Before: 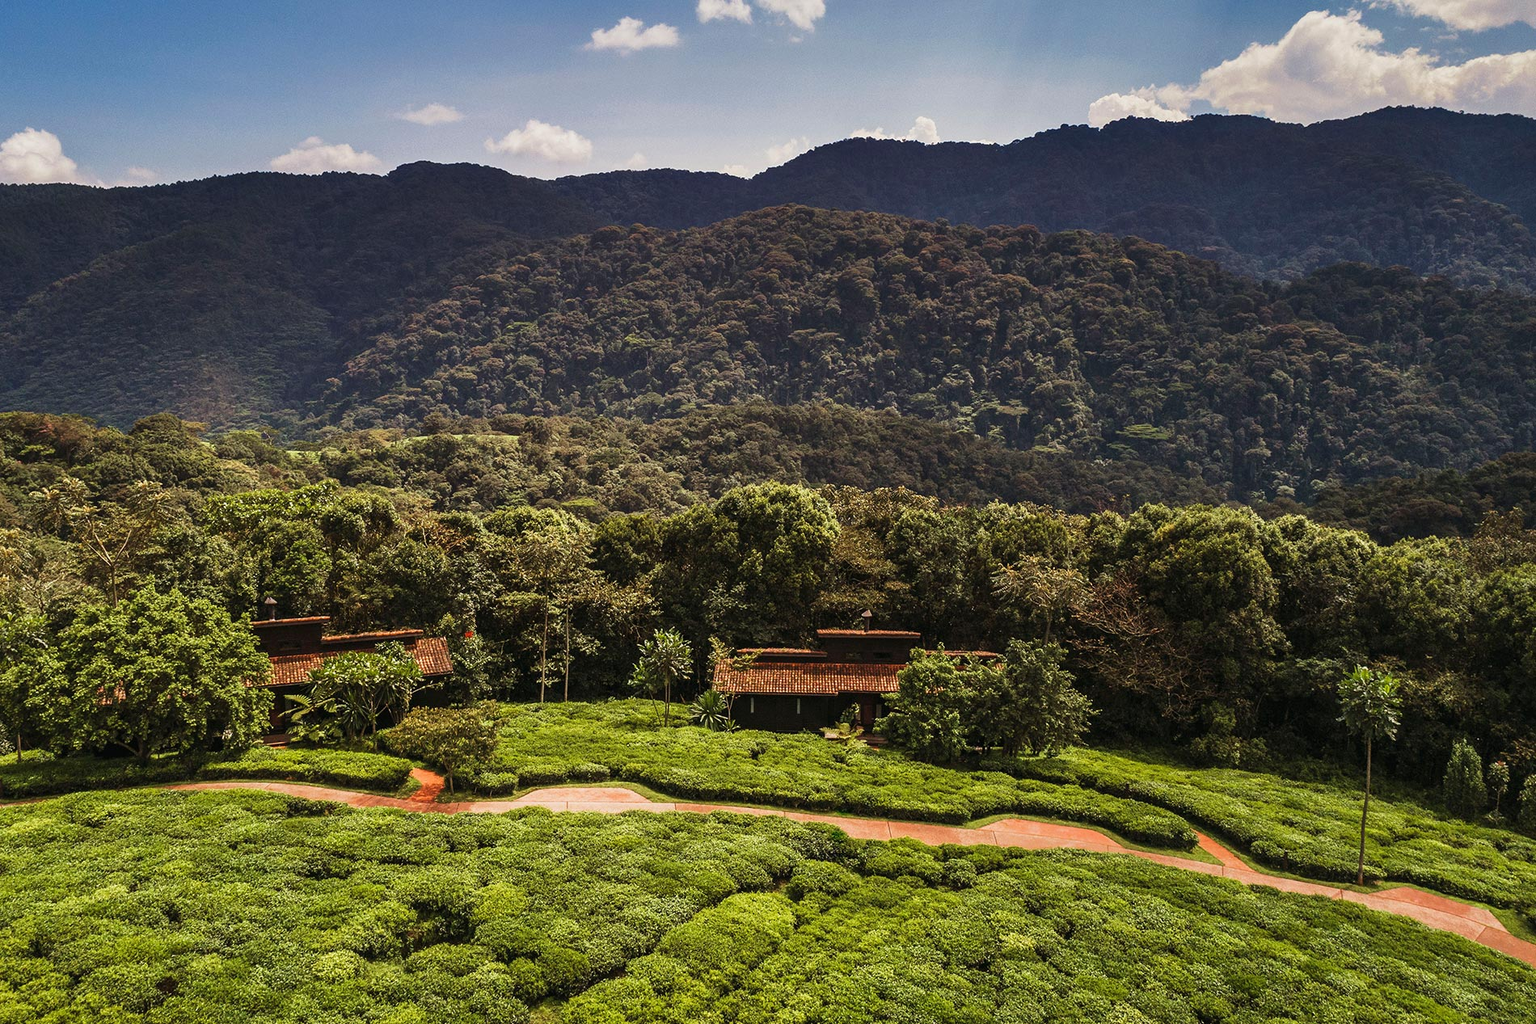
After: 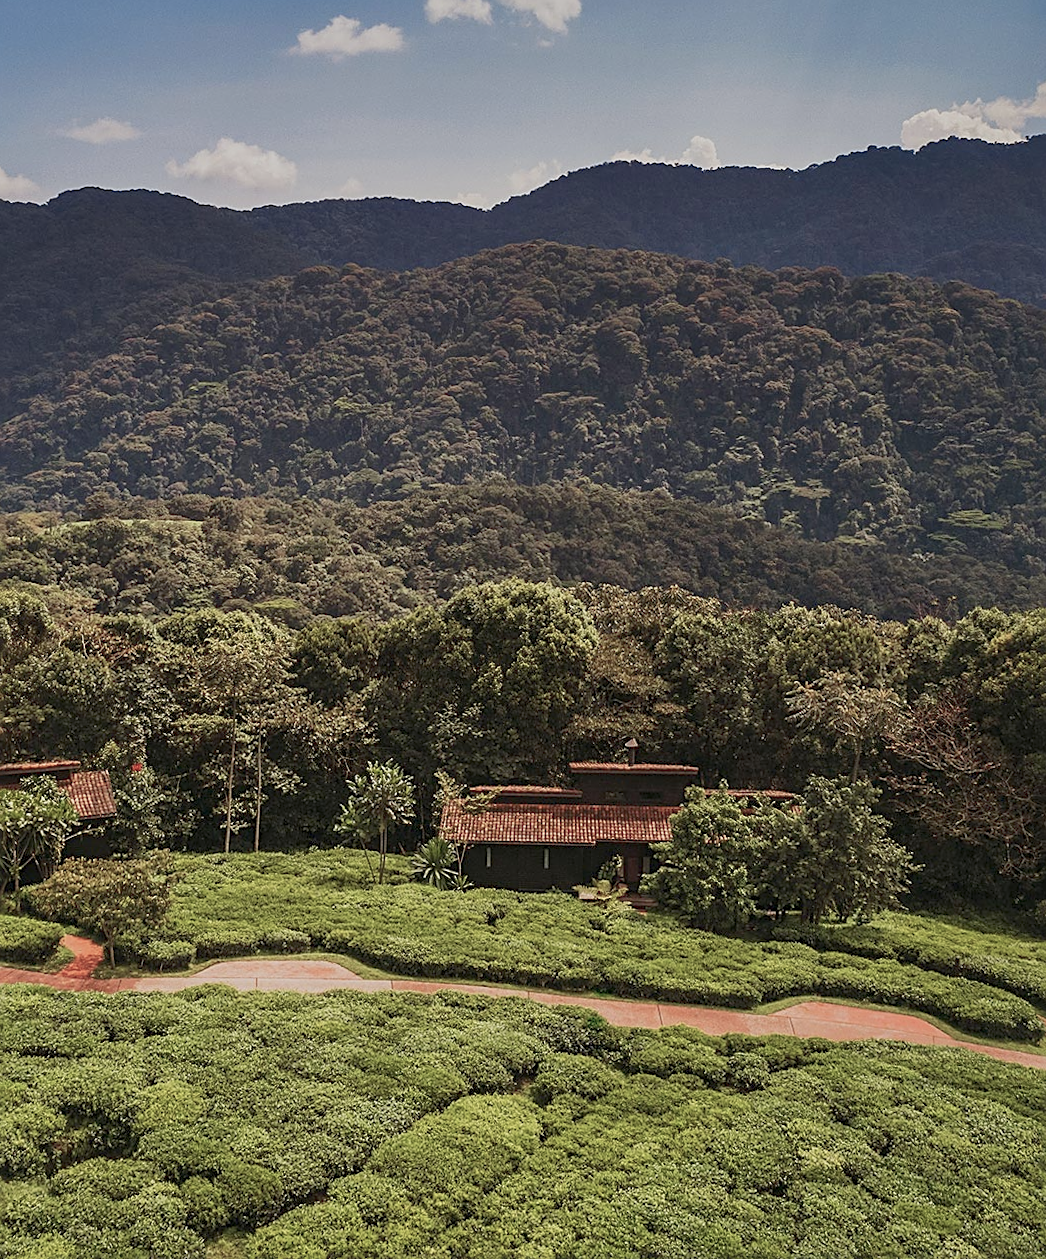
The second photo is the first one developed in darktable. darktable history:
crop and rotate: left 22.516%, right 21.234%
color balance rgb: perceptual saturation grading › global saturation -27.94%, hue shift -2.27°, contrast -21.26%
rotate and perspective: rotation 0.226°, lens shift (vertical) -0.042, crop left 0.023, crop right 0.982, crop top 0.006, crop bottom 0.994
sharpen: on, module defaults
